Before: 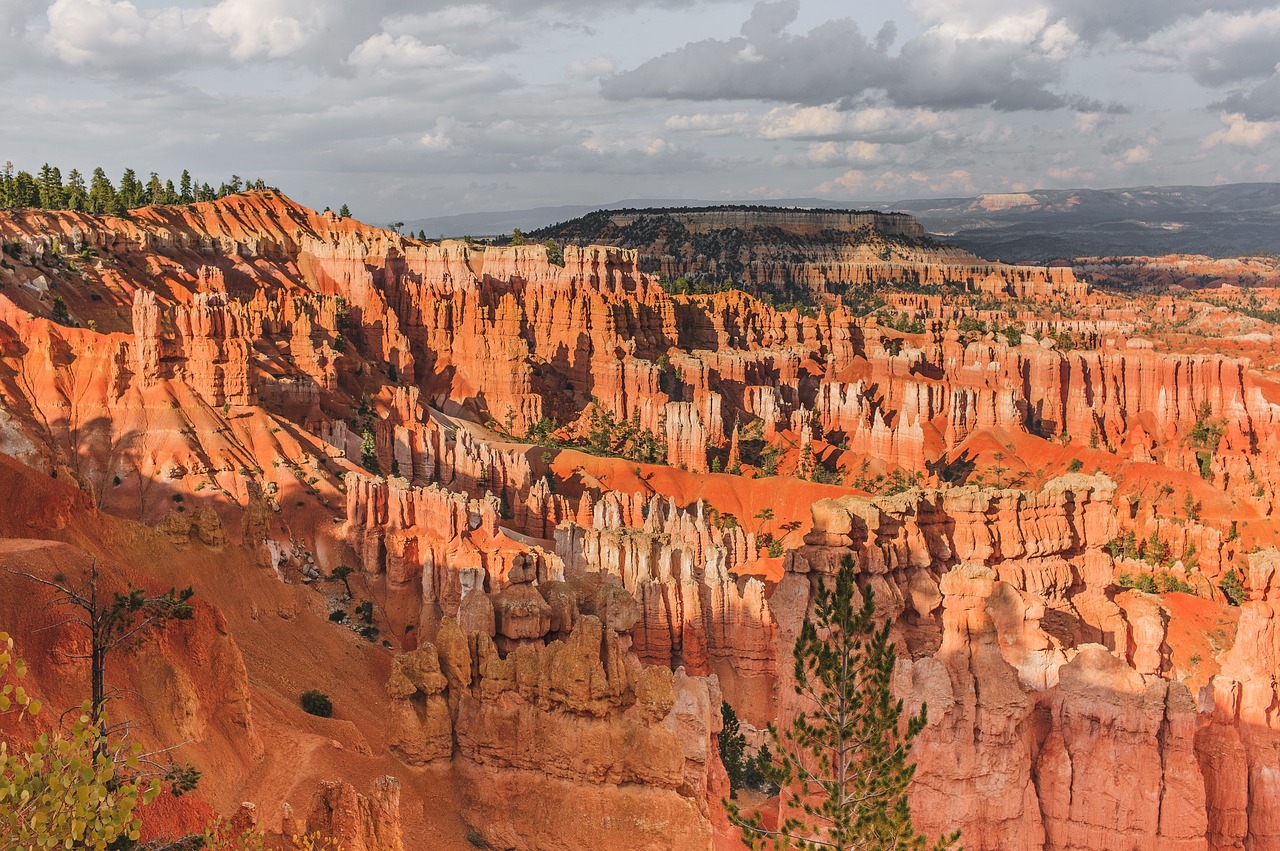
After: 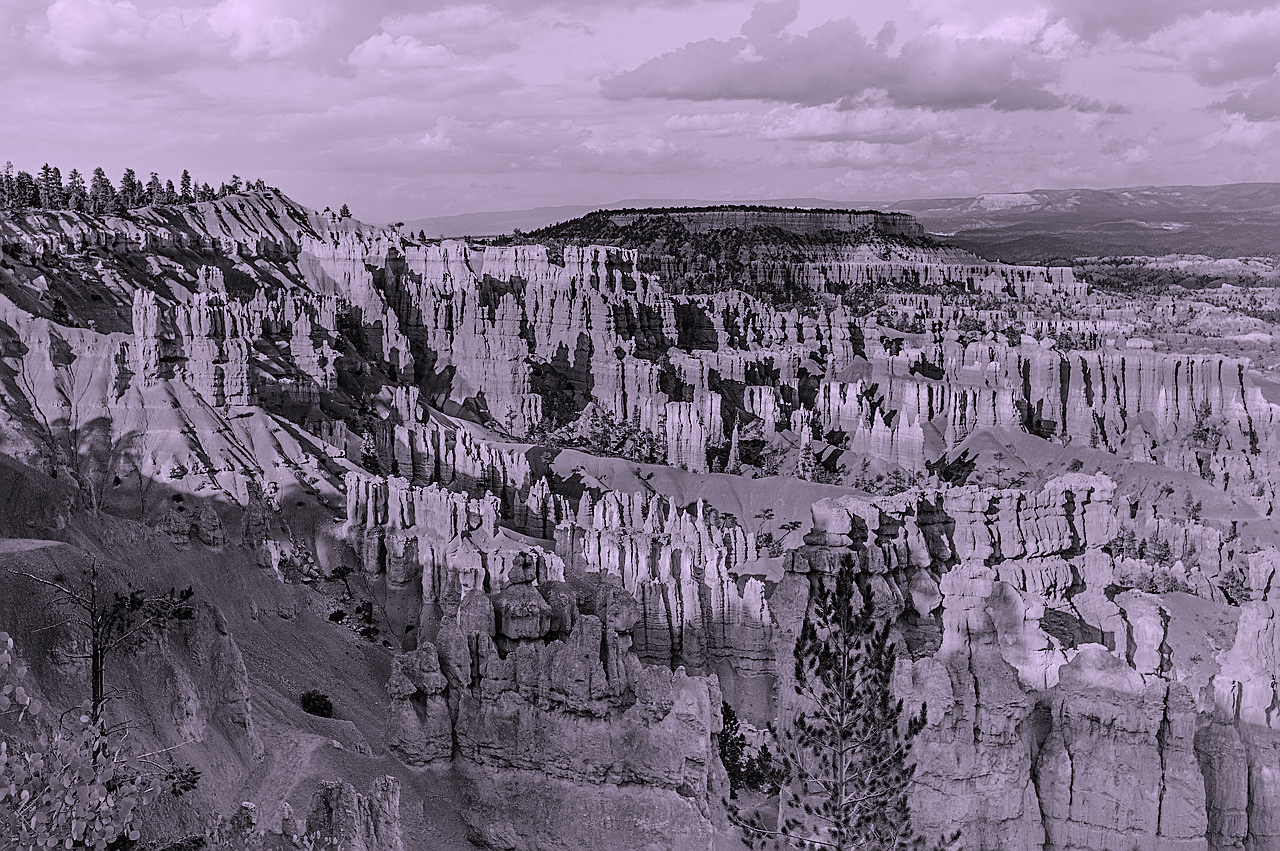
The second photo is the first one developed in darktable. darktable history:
tone equalizer: edges refinement/feathering 500, mask exposure compensation -1.57 EV, preserve details no
color correction: highlights a* 16.17, highlights b* -20.37
color calibration: output gray [0.18, 0.41, 0.41, 0], illuminant as shot in camera, x 0.358, y 0.373, temperature 4628.91 K
filmic rgb: black relative exposure -4.93 EV, white relative exposure 2.83 EV, threshold 5.96 EV, hardness 3.71, color science v5 (2021), iterations of high-quality reconstruction 0, contrast in shadows safe, contrast in highlights safe, enable highlight reconstruction true
sharpen: amount 0.489
